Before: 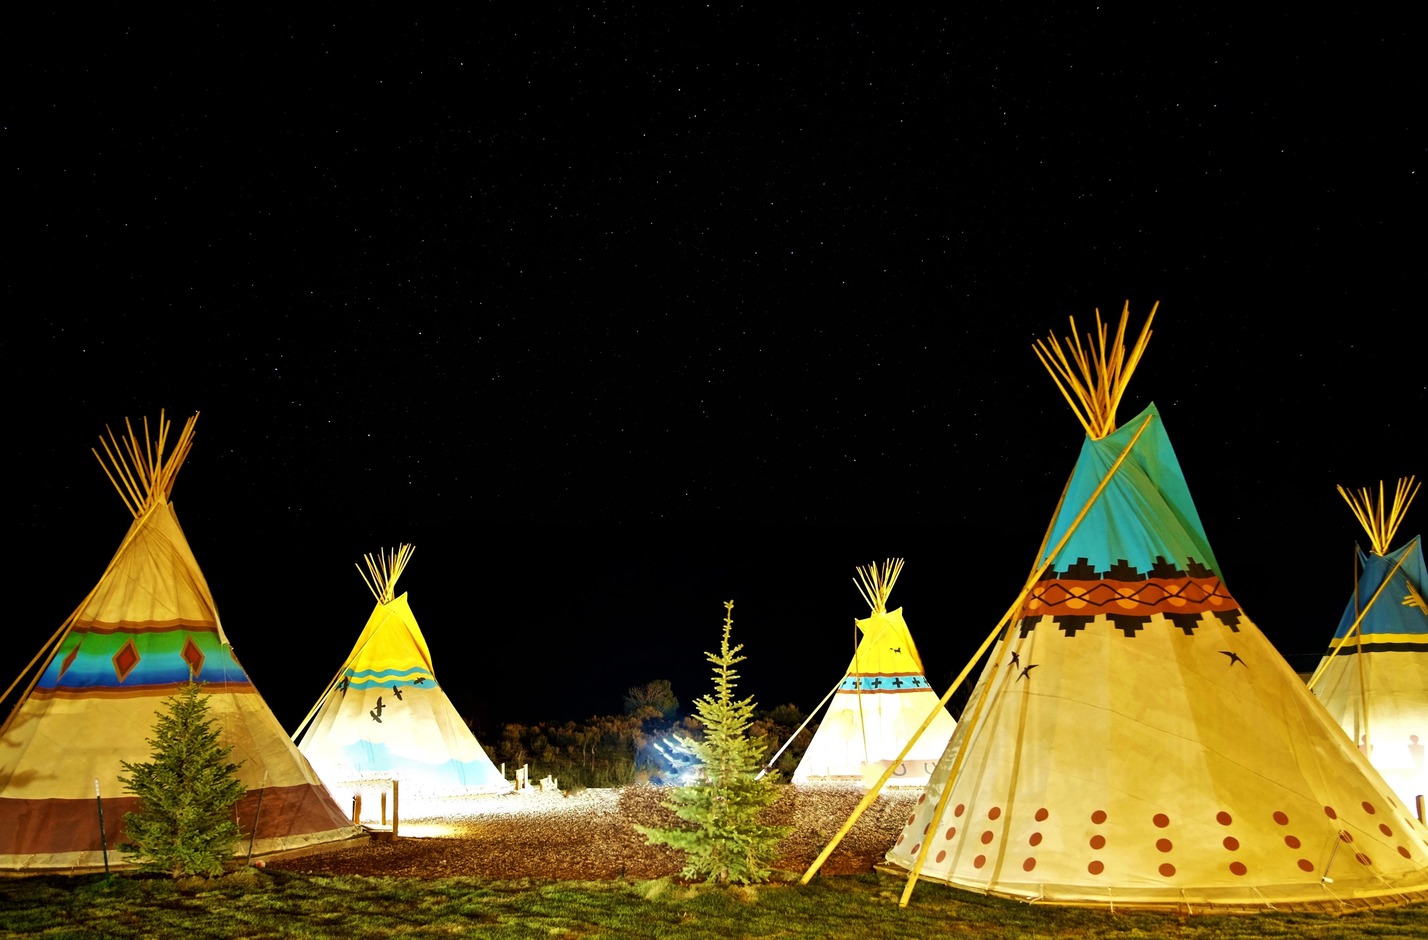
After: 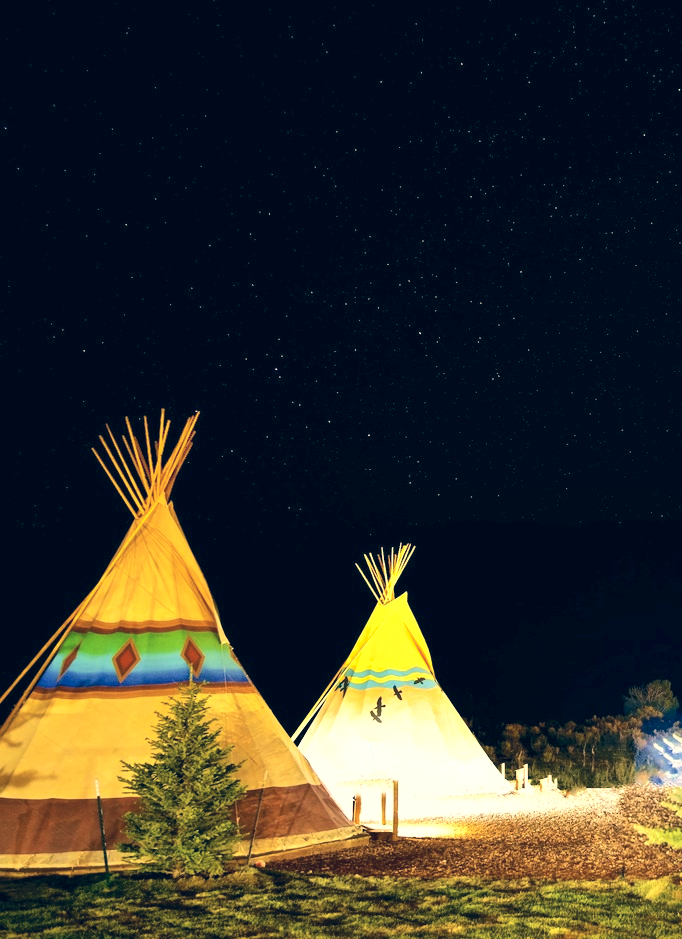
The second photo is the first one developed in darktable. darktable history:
color correction: highlights a* 10.37, highlights b* 14.15, shadows a* -9.62, shadows b* -14.82
shadows and highlights: shadows 61.65, white point adjustment 0.308, highlights -34.54, compress 84.03%
tone curve: curves: ch0 [(0, 0) (0.55, 0.716) (0.841, 0.969)], color space Lab, independent channels, preserve colors none
crop and rotate: left 0.027%, top 0%, right 52.166%
